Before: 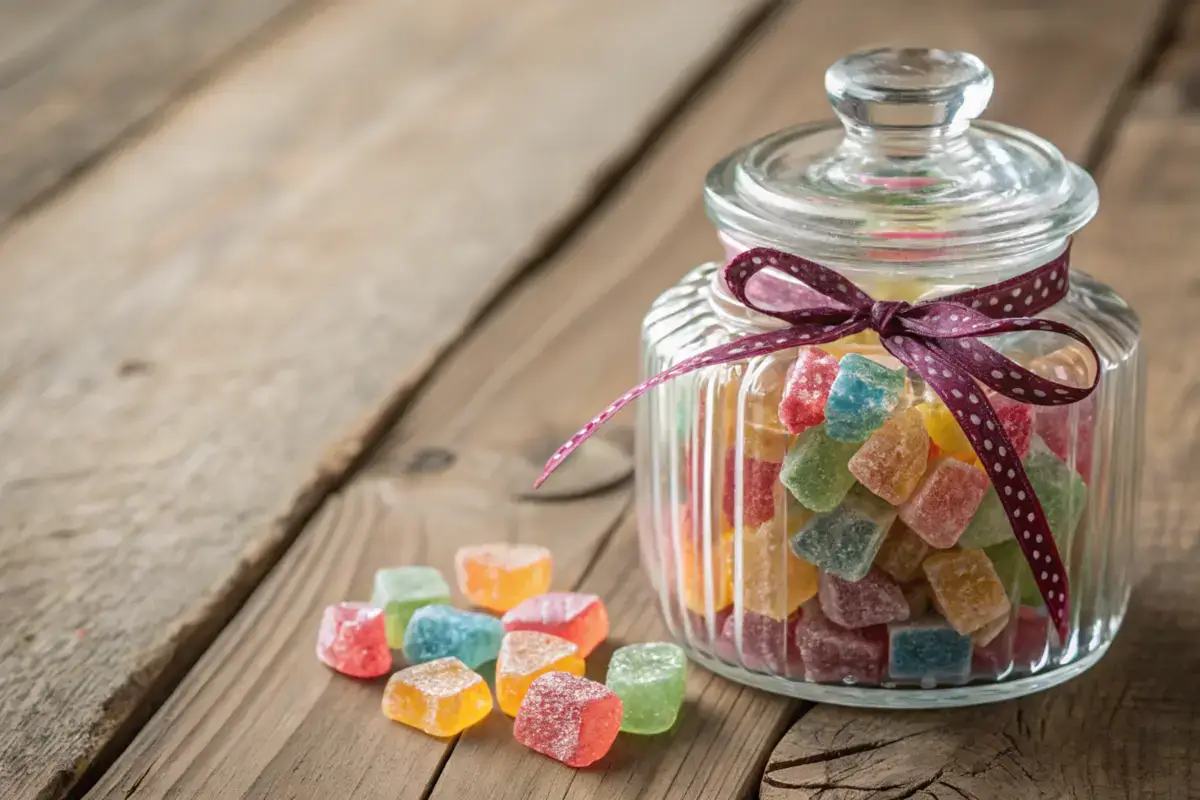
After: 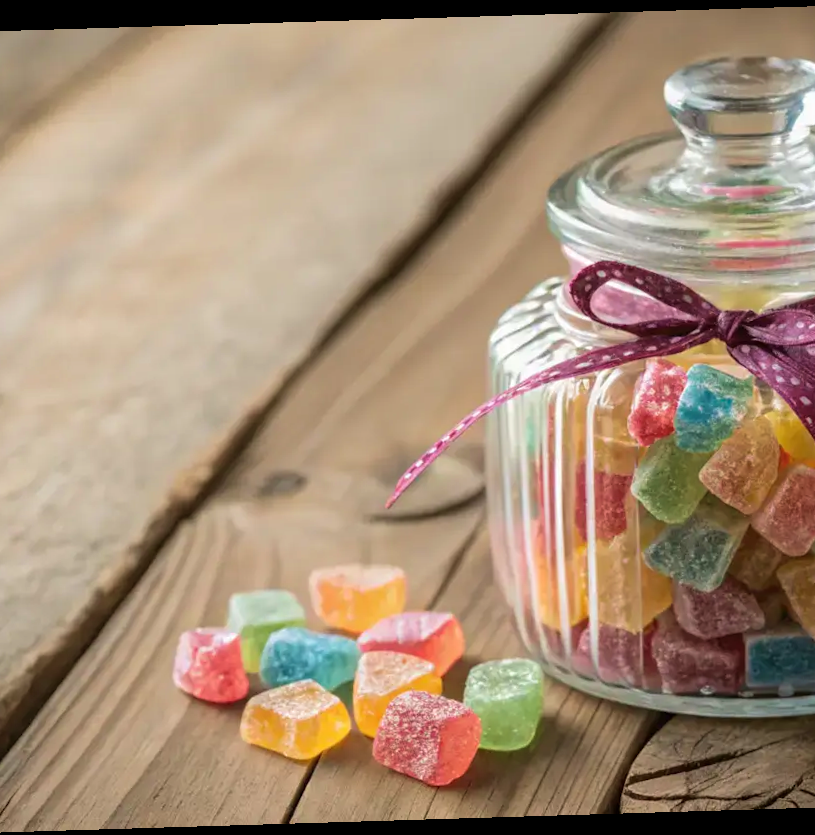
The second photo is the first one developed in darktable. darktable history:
velvia: on, module defaults
crop and rotate: left 13.342%, right 19.991%
rotate and perspective: rotation -1.75°, automatic cropping off
